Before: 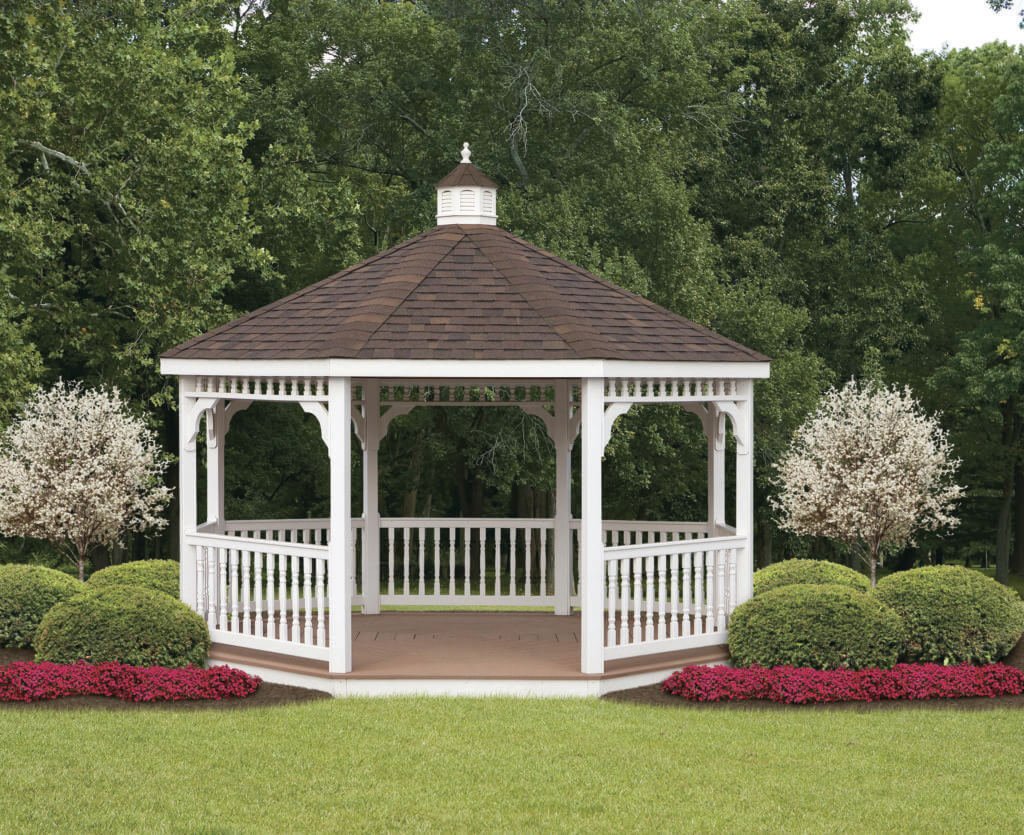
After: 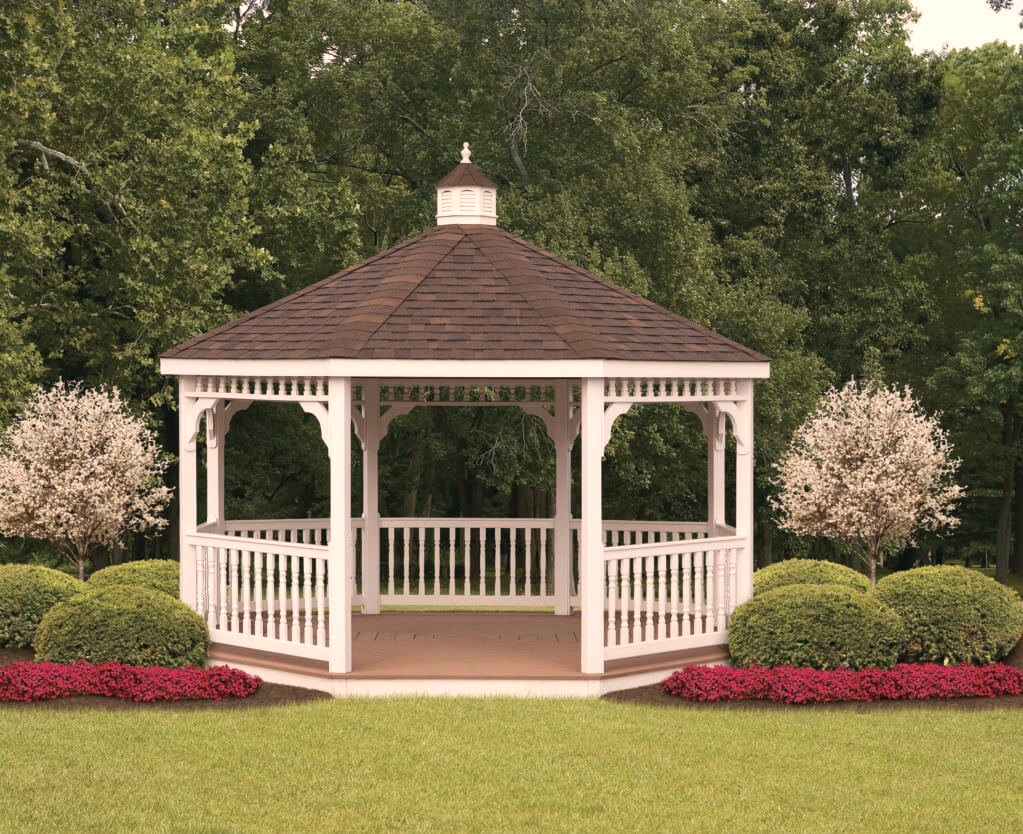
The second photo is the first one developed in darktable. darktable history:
white balance: red 1.127, blue 0.943
